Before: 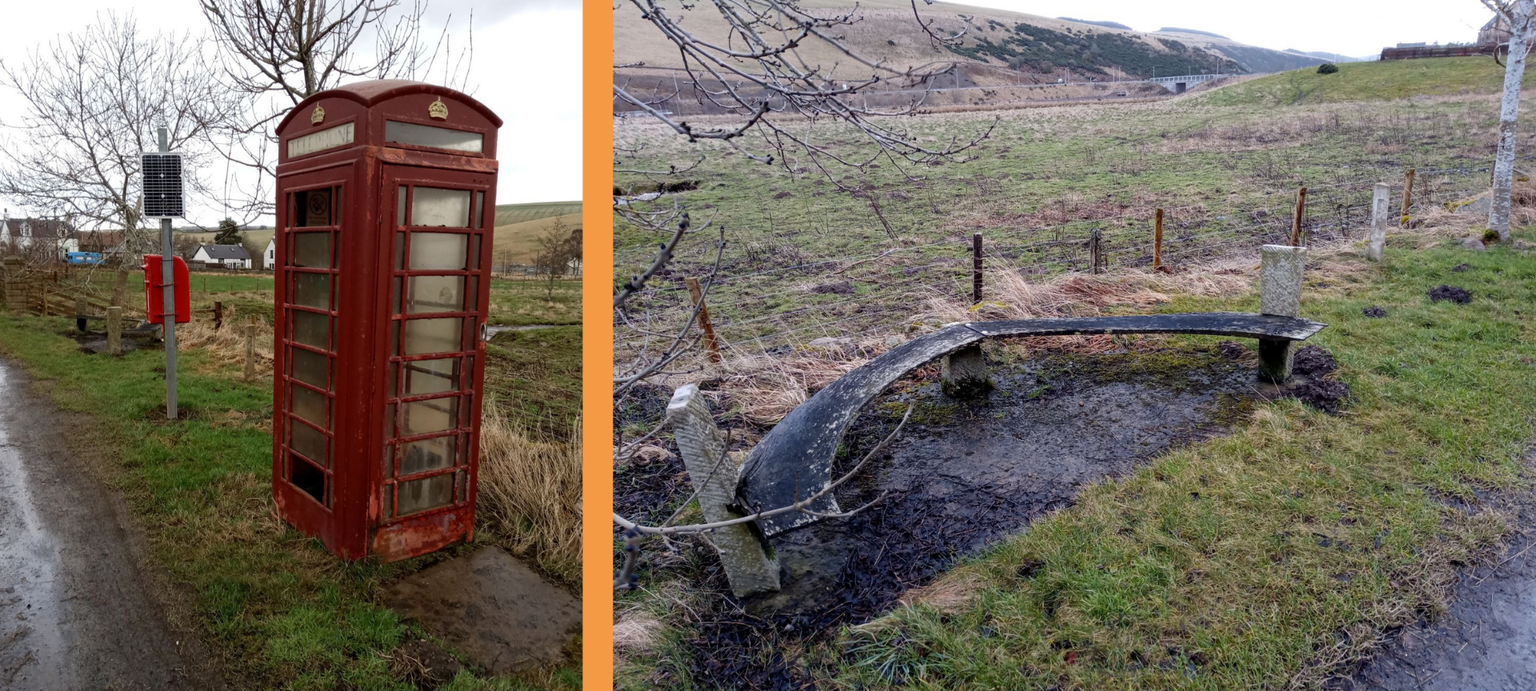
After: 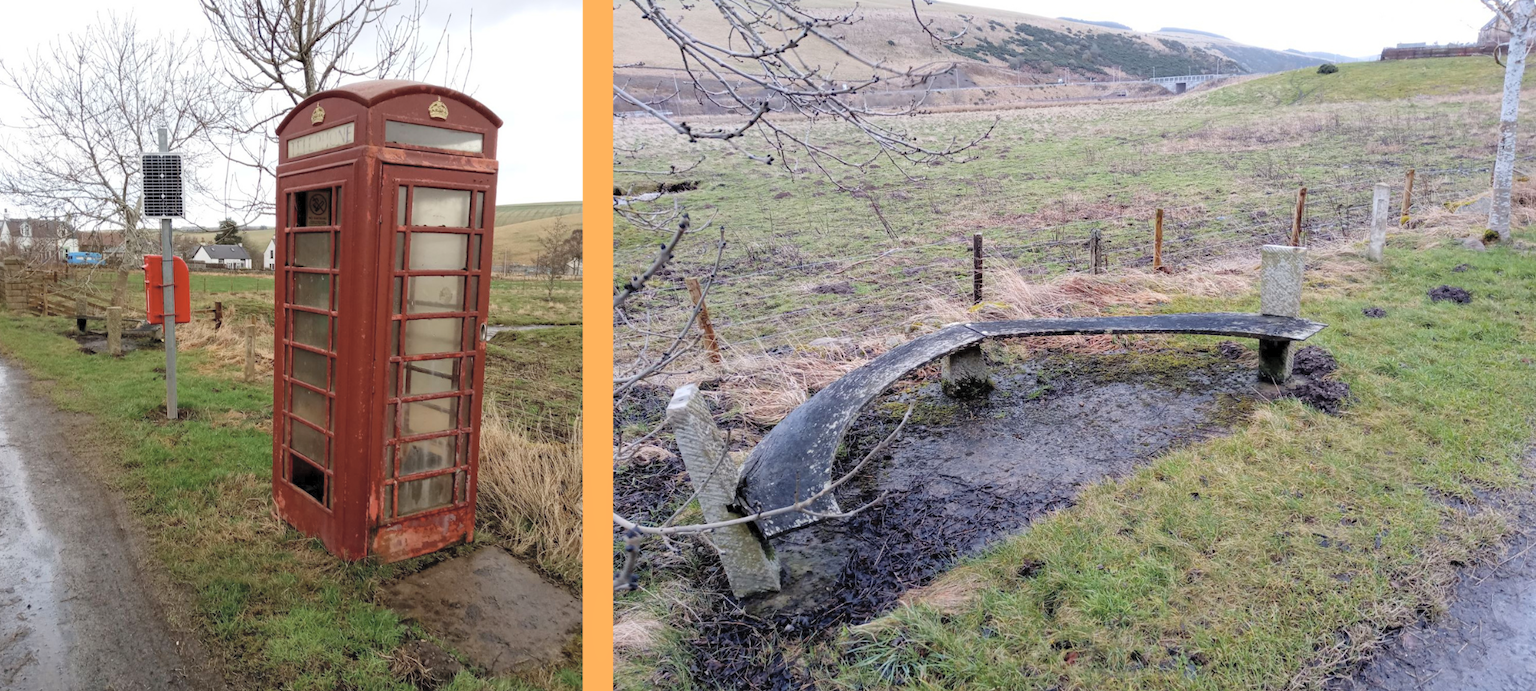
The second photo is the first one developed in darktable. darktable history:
contrast brightness saturation: brightness 0.284
tone equalizer: on, module defaults
